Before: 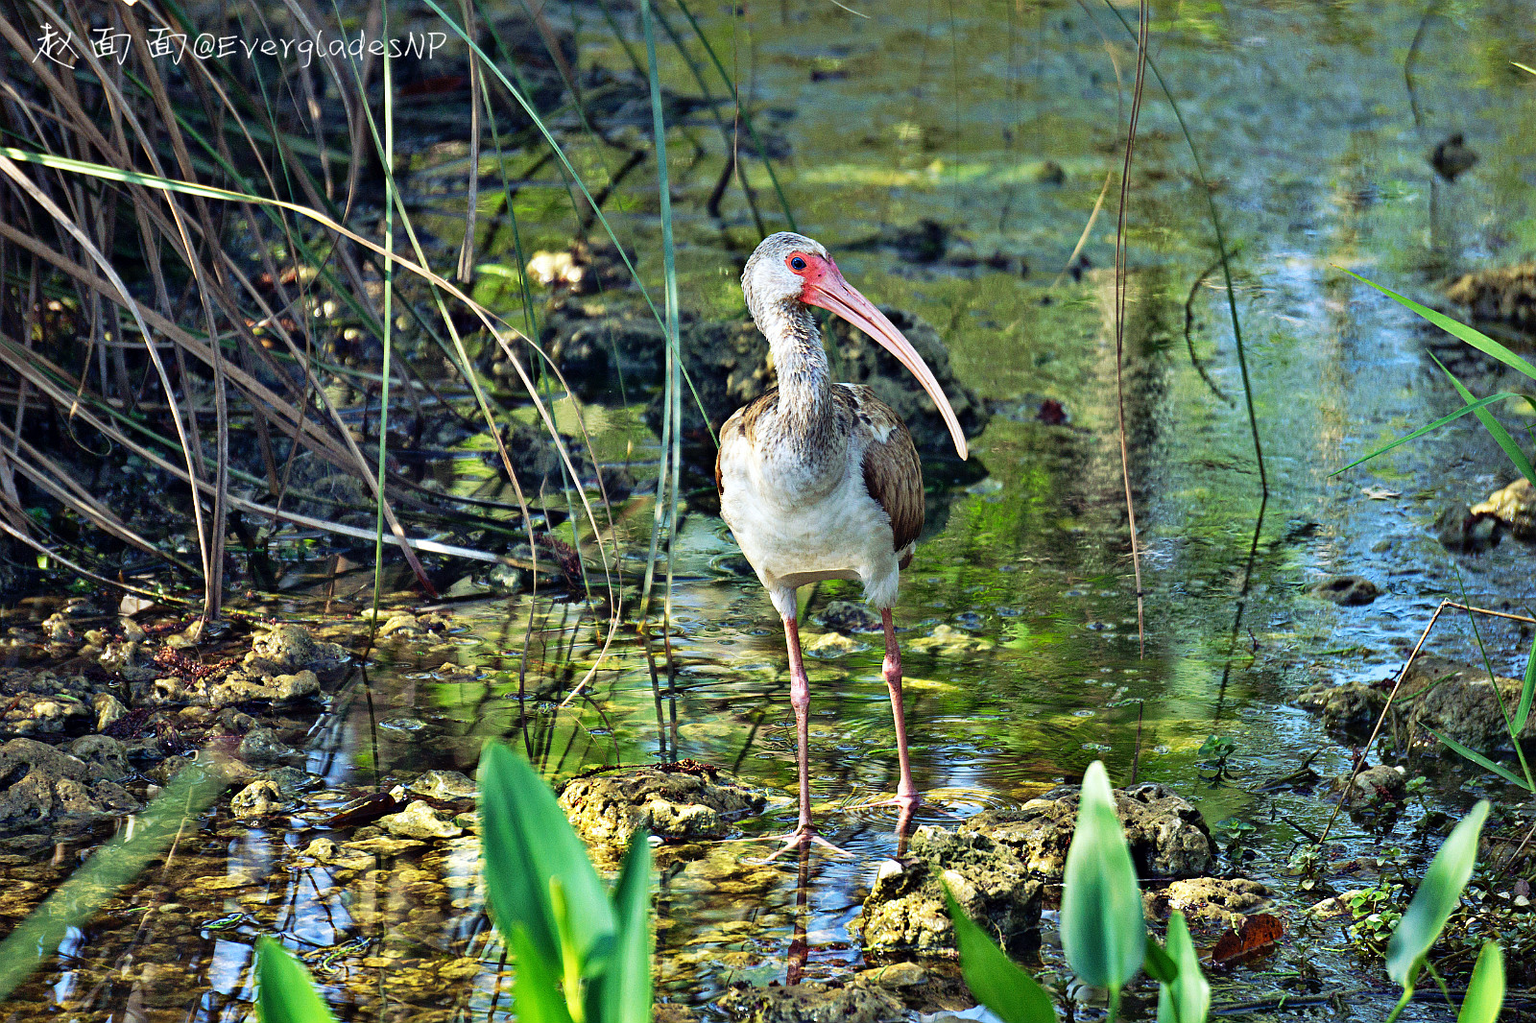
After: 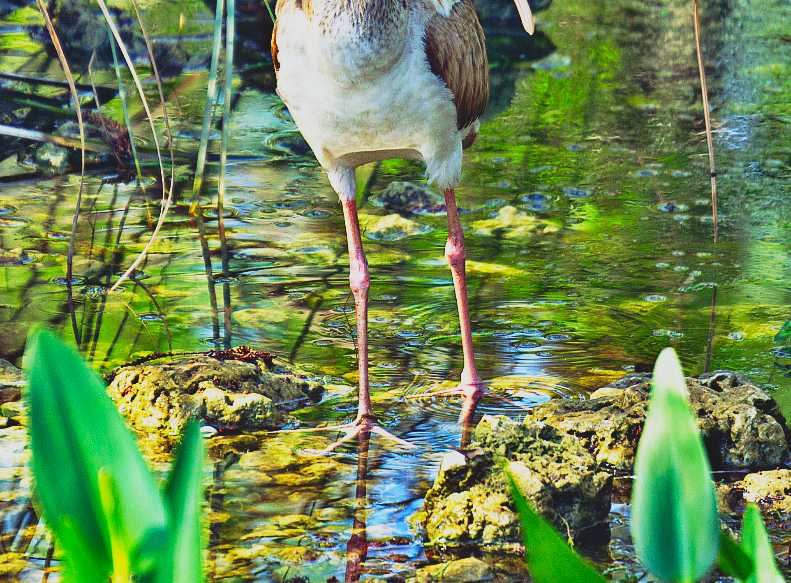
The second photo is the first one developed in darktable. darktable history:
contrast brightness saturation: contrast -0.19, saturation 0.19
crop: left 29.672%, top 41.786%, right 20.851%, bottom 3.487%
base curve: curves: ch0 [(0, 0) (0.688, 0.865) (1, 1)], preserve colors none
